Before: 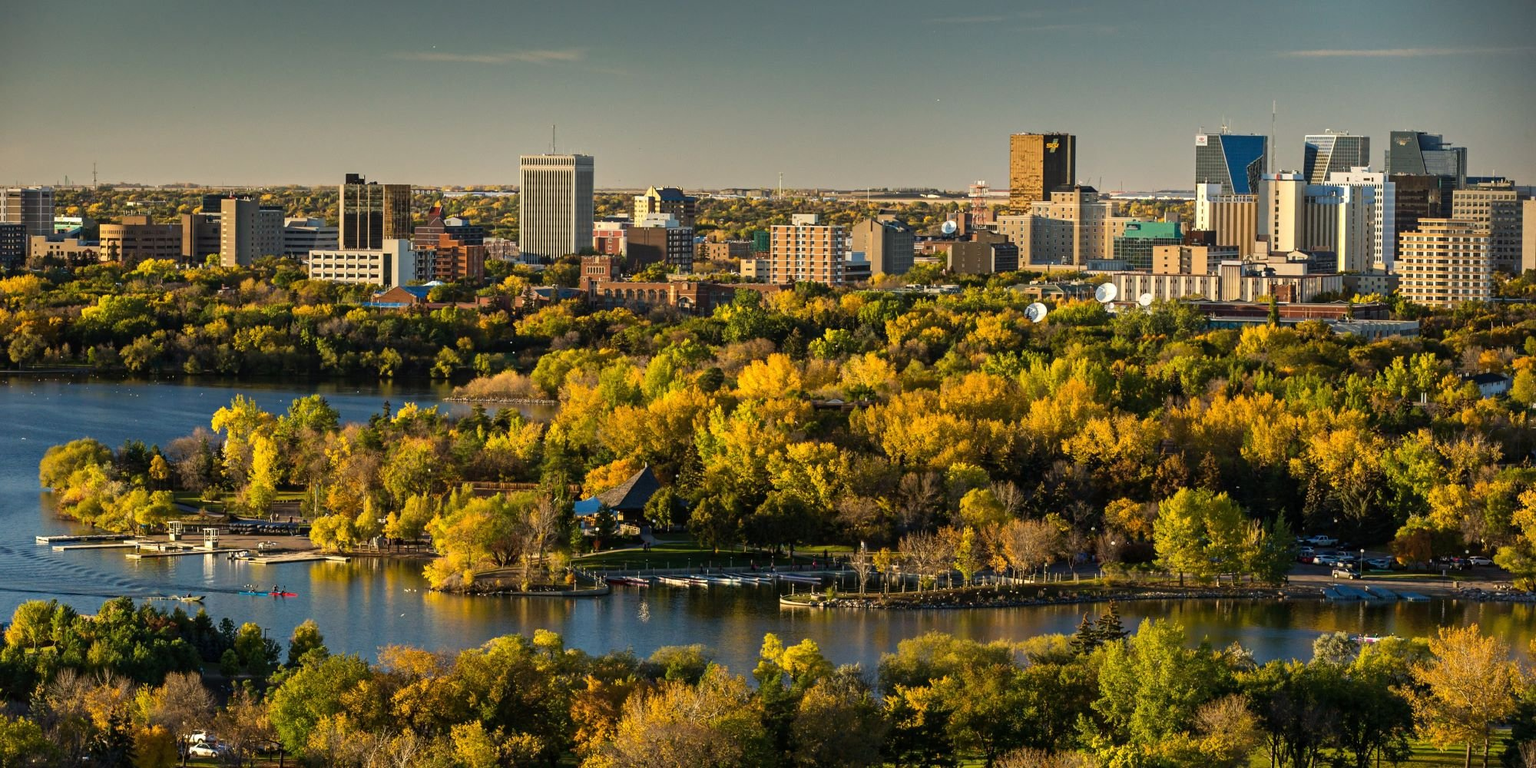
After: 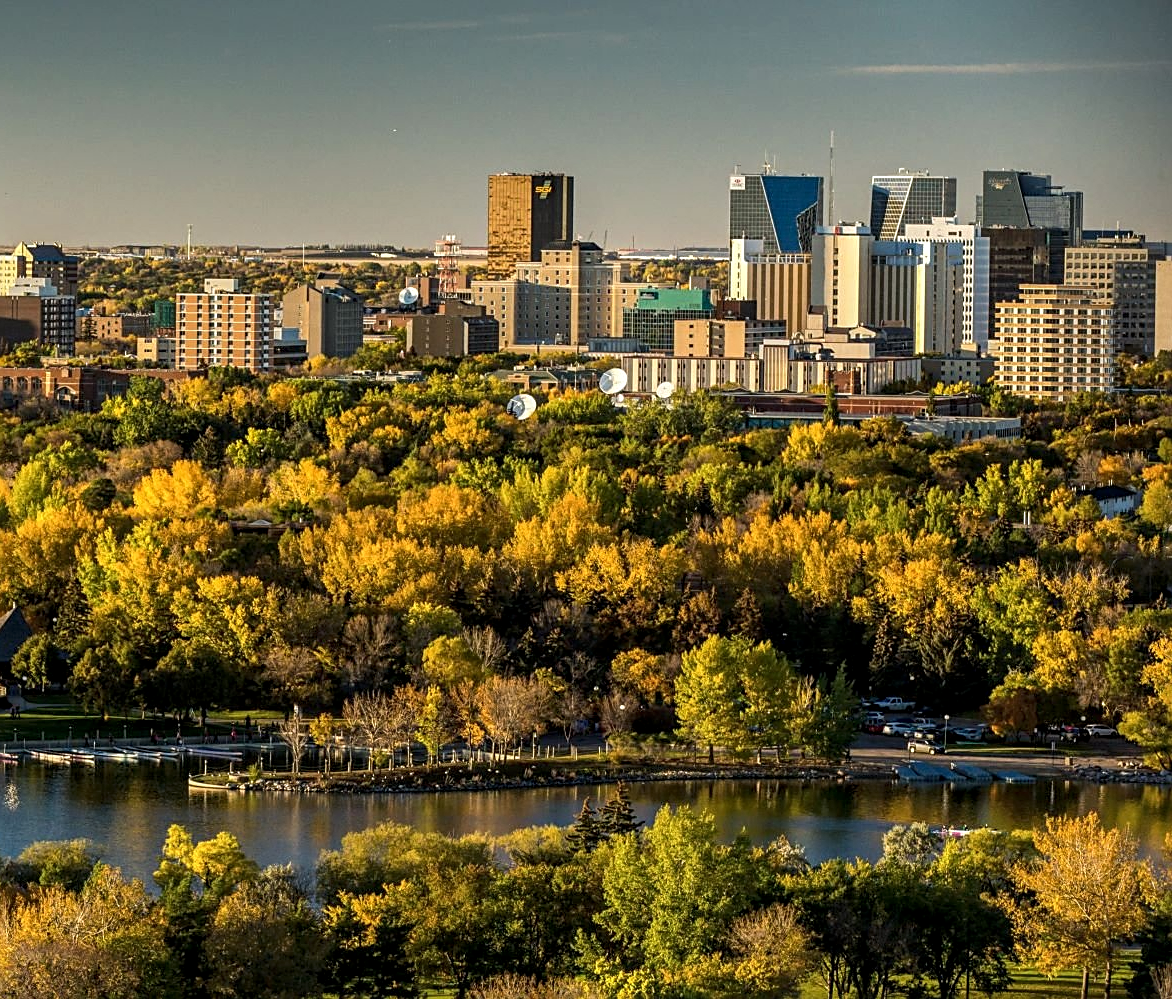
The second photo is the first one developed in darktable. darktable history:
crop: left 41.373%
local contrast: detail 130%
sharpen: on, module defaults
